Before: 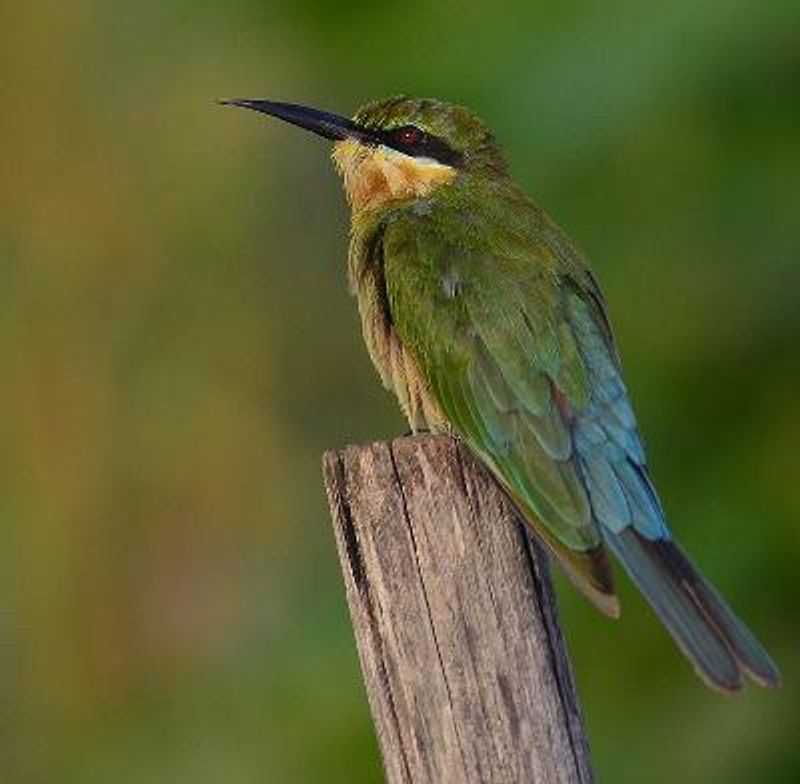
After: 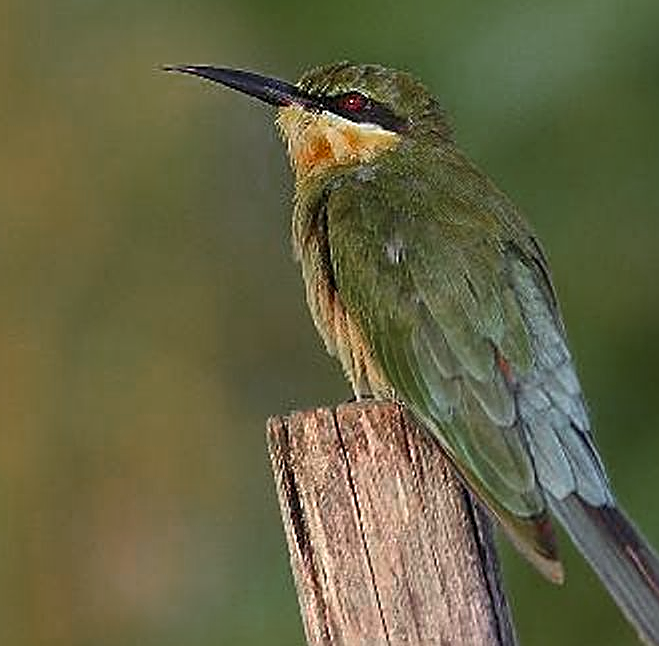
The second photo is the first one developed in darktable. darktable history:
shadows and highlights: highlights color adjustment 56.69%, soften with gaussian
exposure: exposure 0.639 EV, compensate exposure bias true, compensate highlight preservation false
crop and rotate: left 7.053%, top 4.538%, right 10.542%, bottom 12.992%
color zones: curves: ch0 [(0, 0.48) (0.209, 0.398) (0.305, 0.332) (0.429, 0.493) (0.571, 0.5) (0.714, 0.5) (0.857, 0.5) (1, 0.48)]; ch1 [(0, 0.736) (0.143, 0.625) (0.225, 0.371) (0.429, 0.256) (0.571, 0.241) (0.714, 0.213) (0.857, 0.48) (1, 0.736)]; ch2 [(0, 0.448) (0.143, 0.498) (0.286, 0.5) (0.429, 0.5) (0.571, 0.5) (0.714, 0.5) (0.857, 0.5) (1, 0.448)]
sharpen: amount 1.007
